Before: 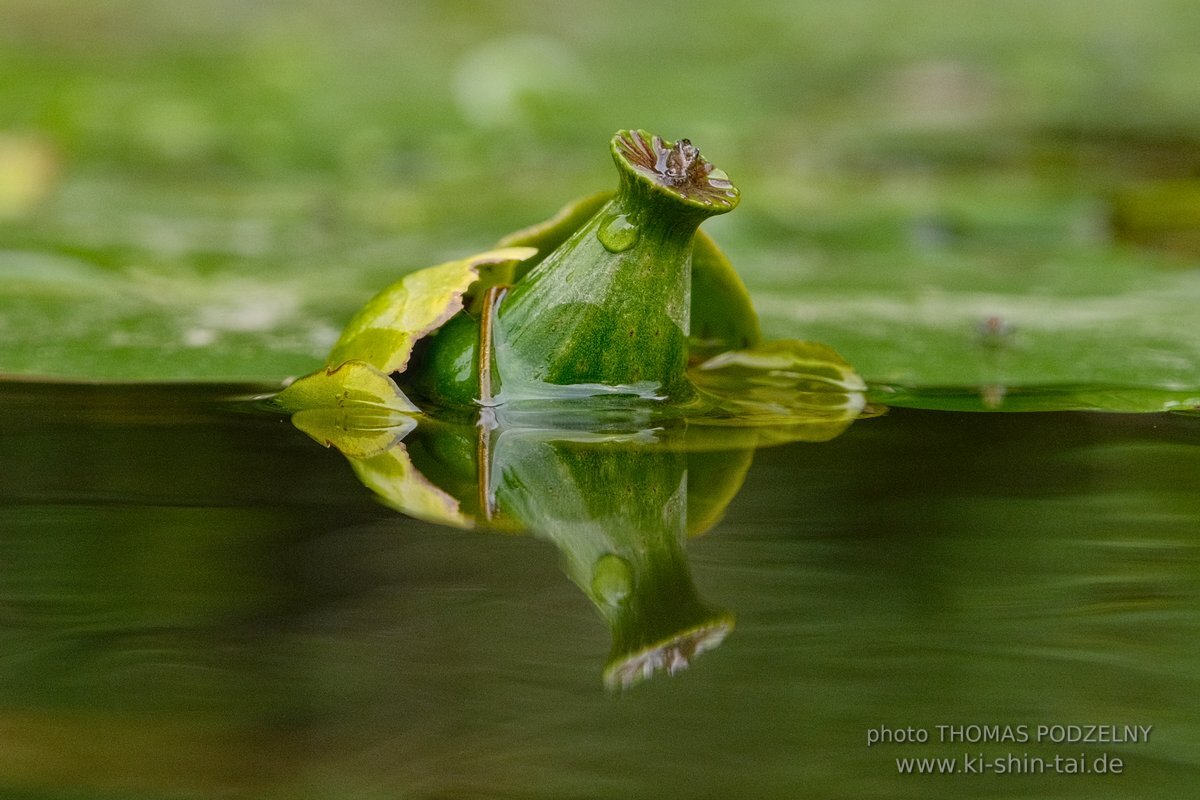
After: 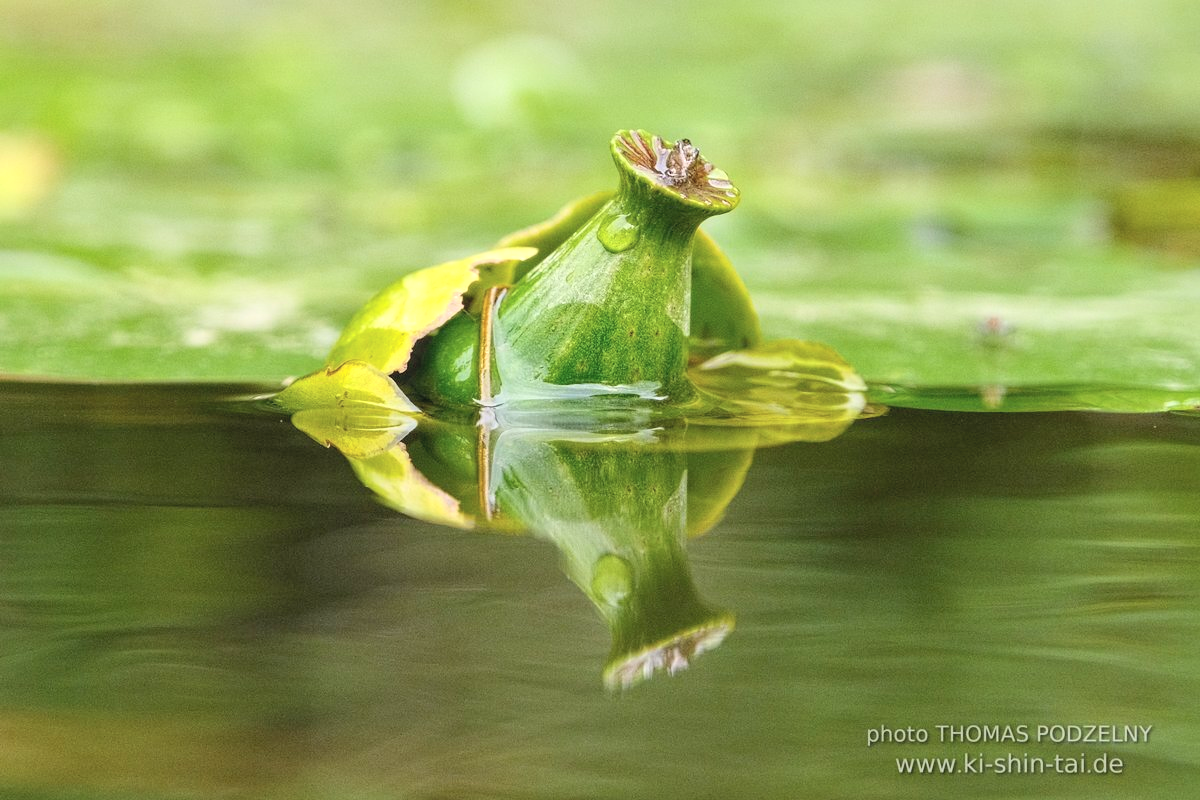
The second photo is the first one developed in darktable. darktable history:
contrast brightness saturation: contrast 0.14, brightness 0.21
exposure: black level correction 0, exposure 0.7 EV, compensate exposure bias true, compensate highlight preservation false
